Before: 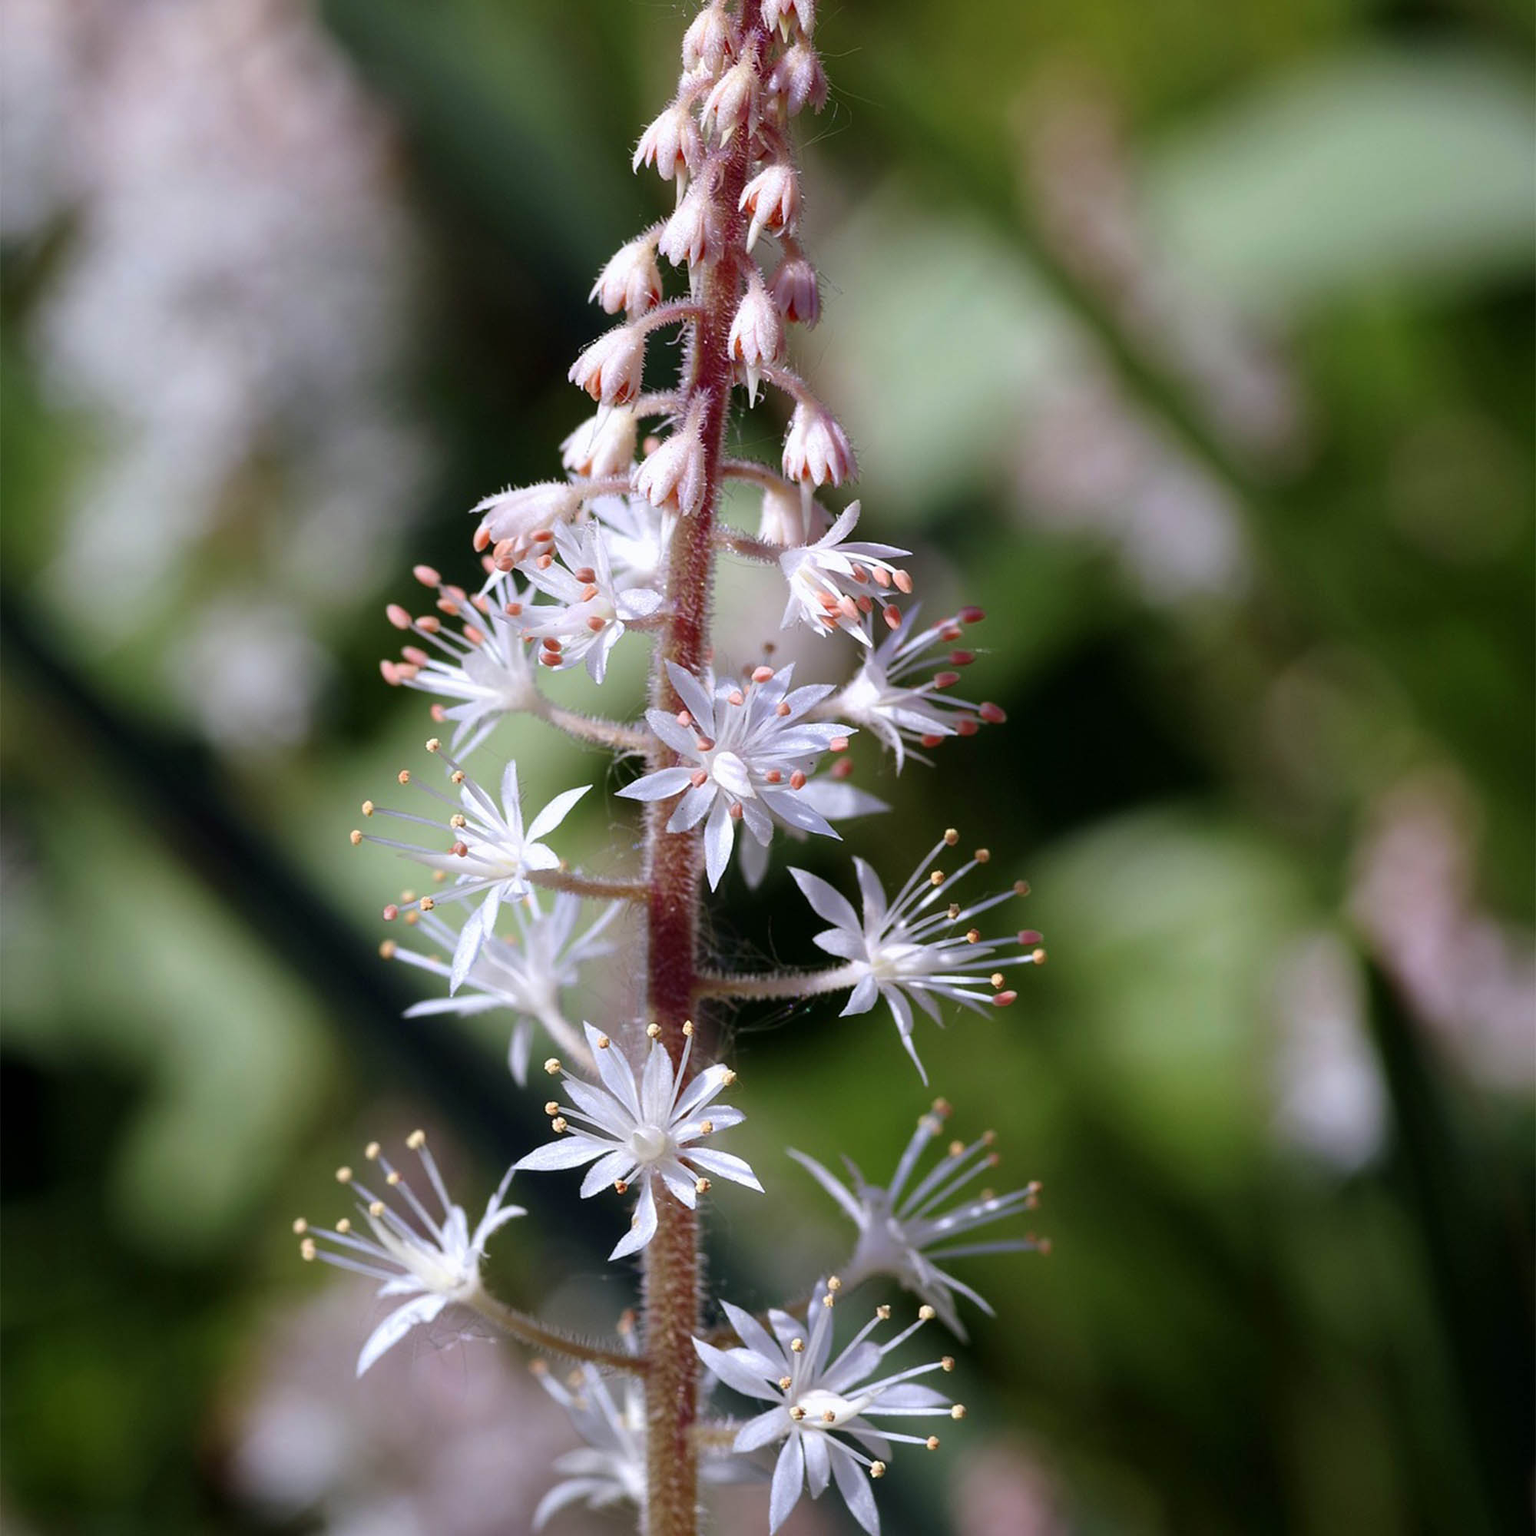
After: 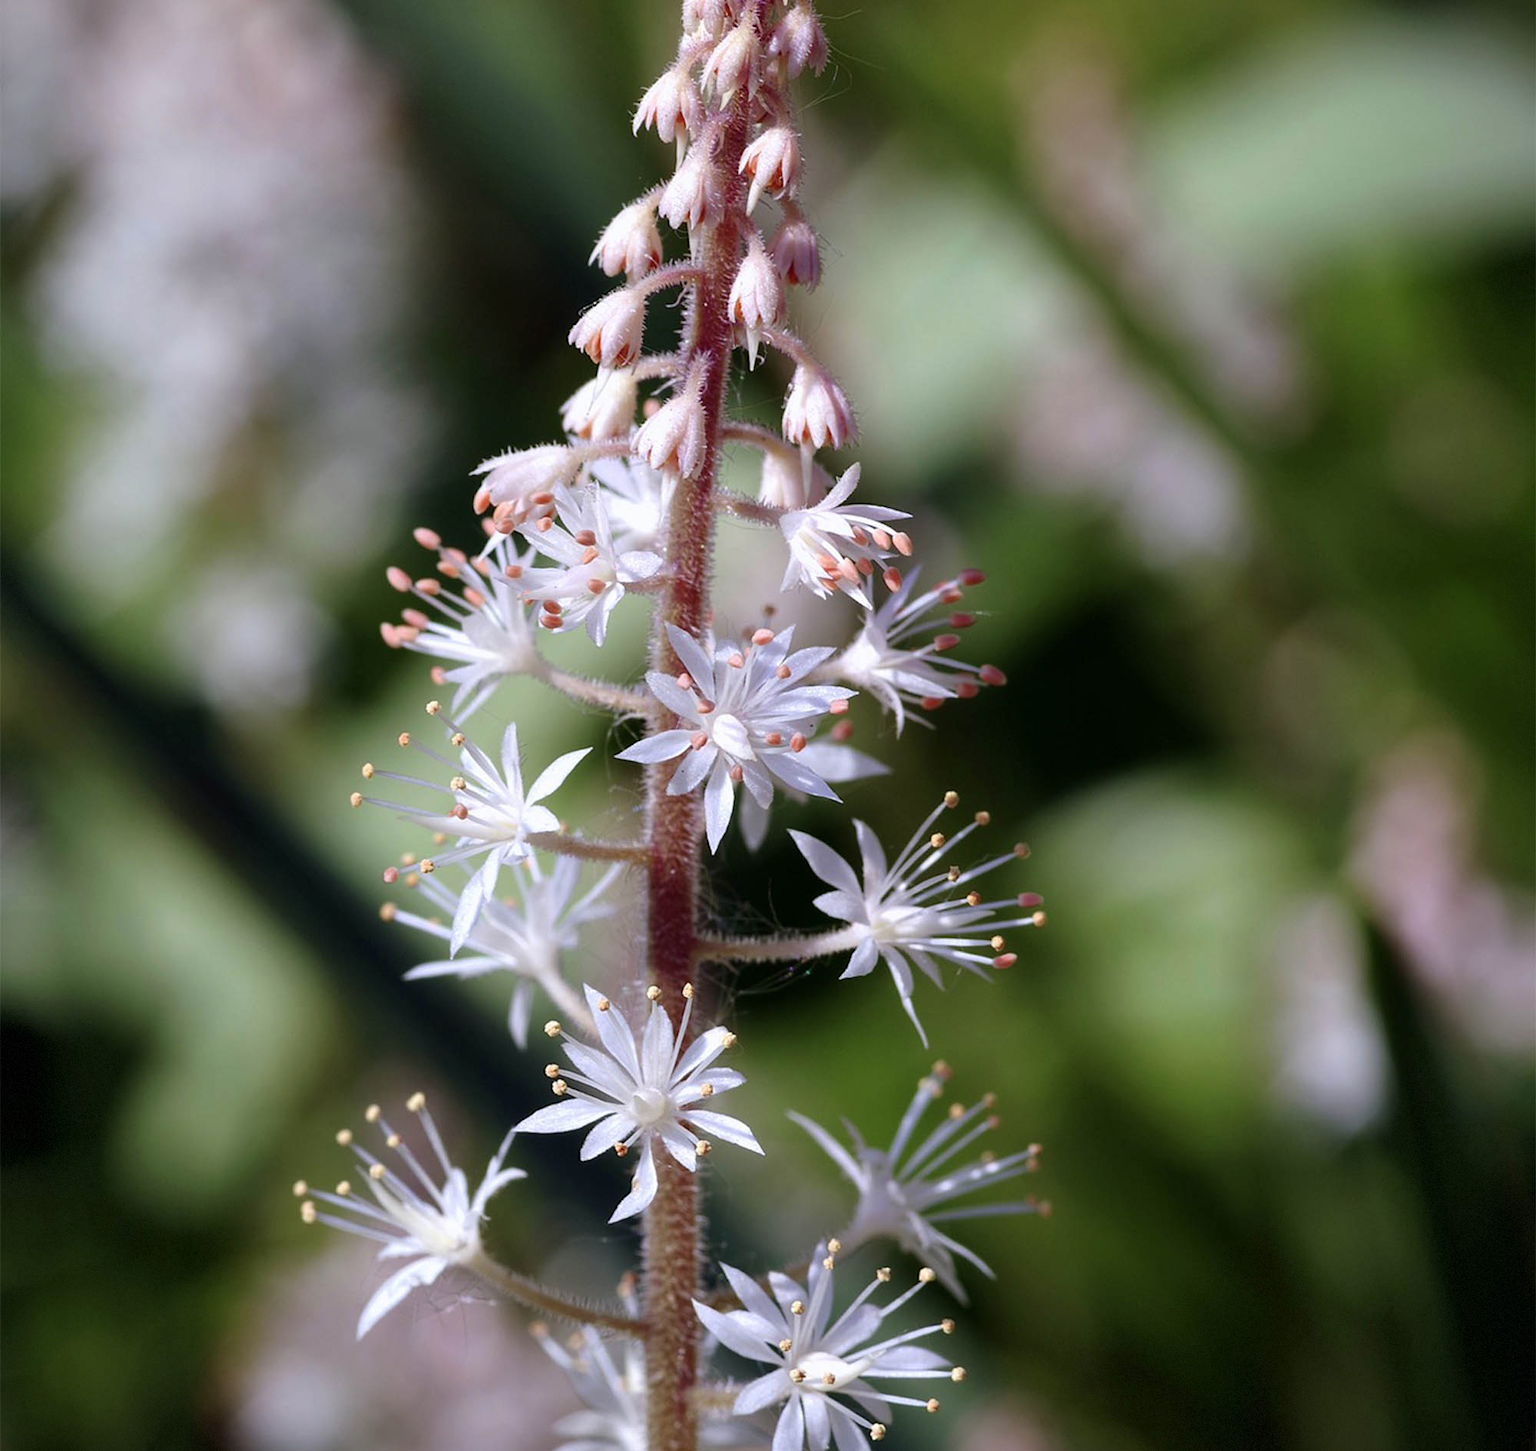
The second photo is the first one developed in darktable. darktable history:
color zones: curves: ch0 [(0, 0.5) (0.143, 0.52) (0.286, 0.5) (0.429, 0.5) (0.571, 0.5) (0.714, 0.5) (0.857, 0.5) (1, 0.5)]; ch1 [(0, 0.489) (0.155, 0.45) (0.286, 0.466) (0.429, 0.5) (0.571, 0.5) (0.714, 0.5) (0.857, 0.5) (1, 0.489)]
levels: levels [0, 0.498, 1]
crop and rotate: top 2.479%, bottom 3.018%
vignetting: fall-off start 97.28%, fall-off radius 79%, brightness -0.462, saturation -0.3, width/height ratio 1.114, dithering 8-bit output, unbound false
